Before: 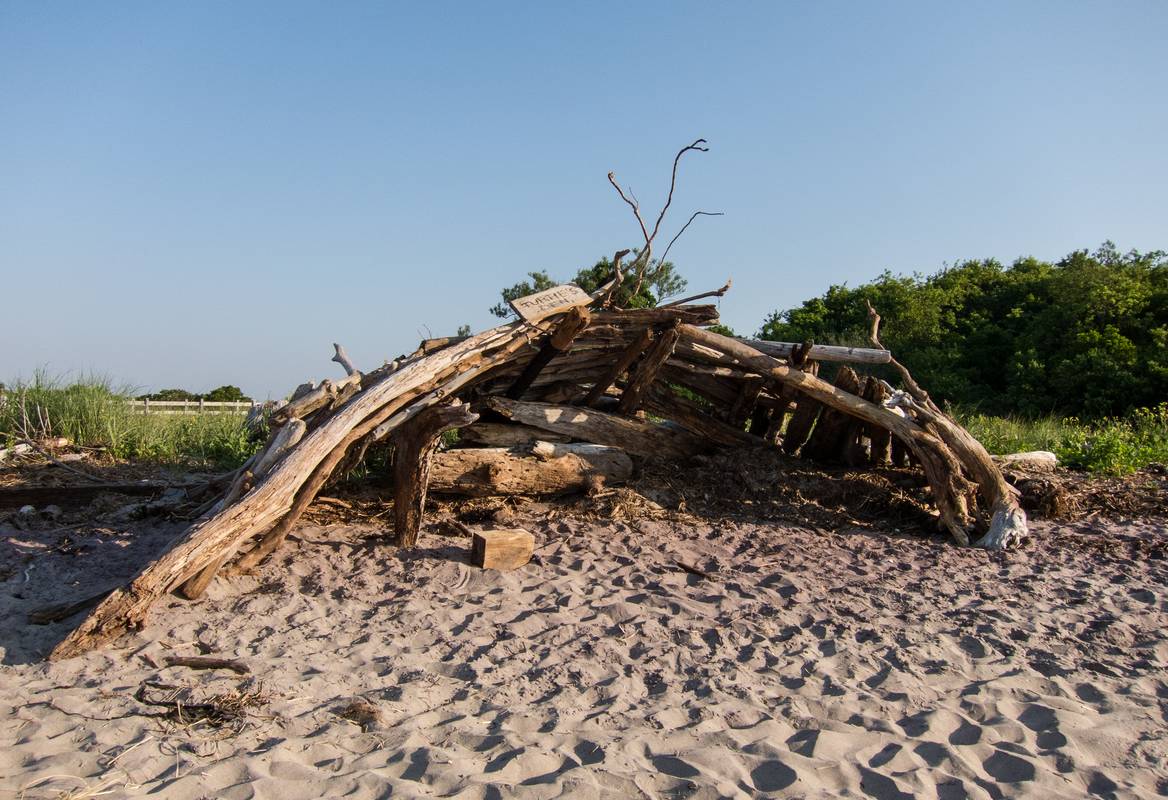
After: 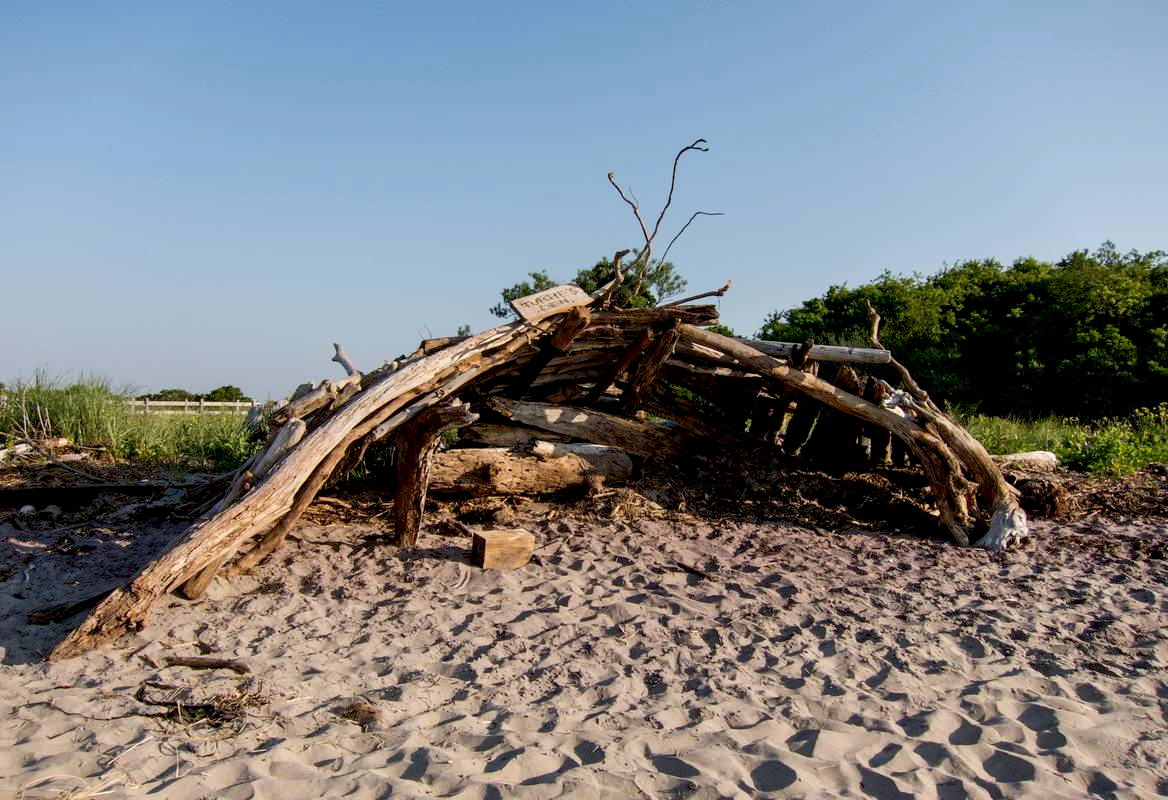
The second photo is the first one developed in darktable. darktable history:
exposure: black level correction 0.011, compensate exposure bias true, compensate highlight preservation false
